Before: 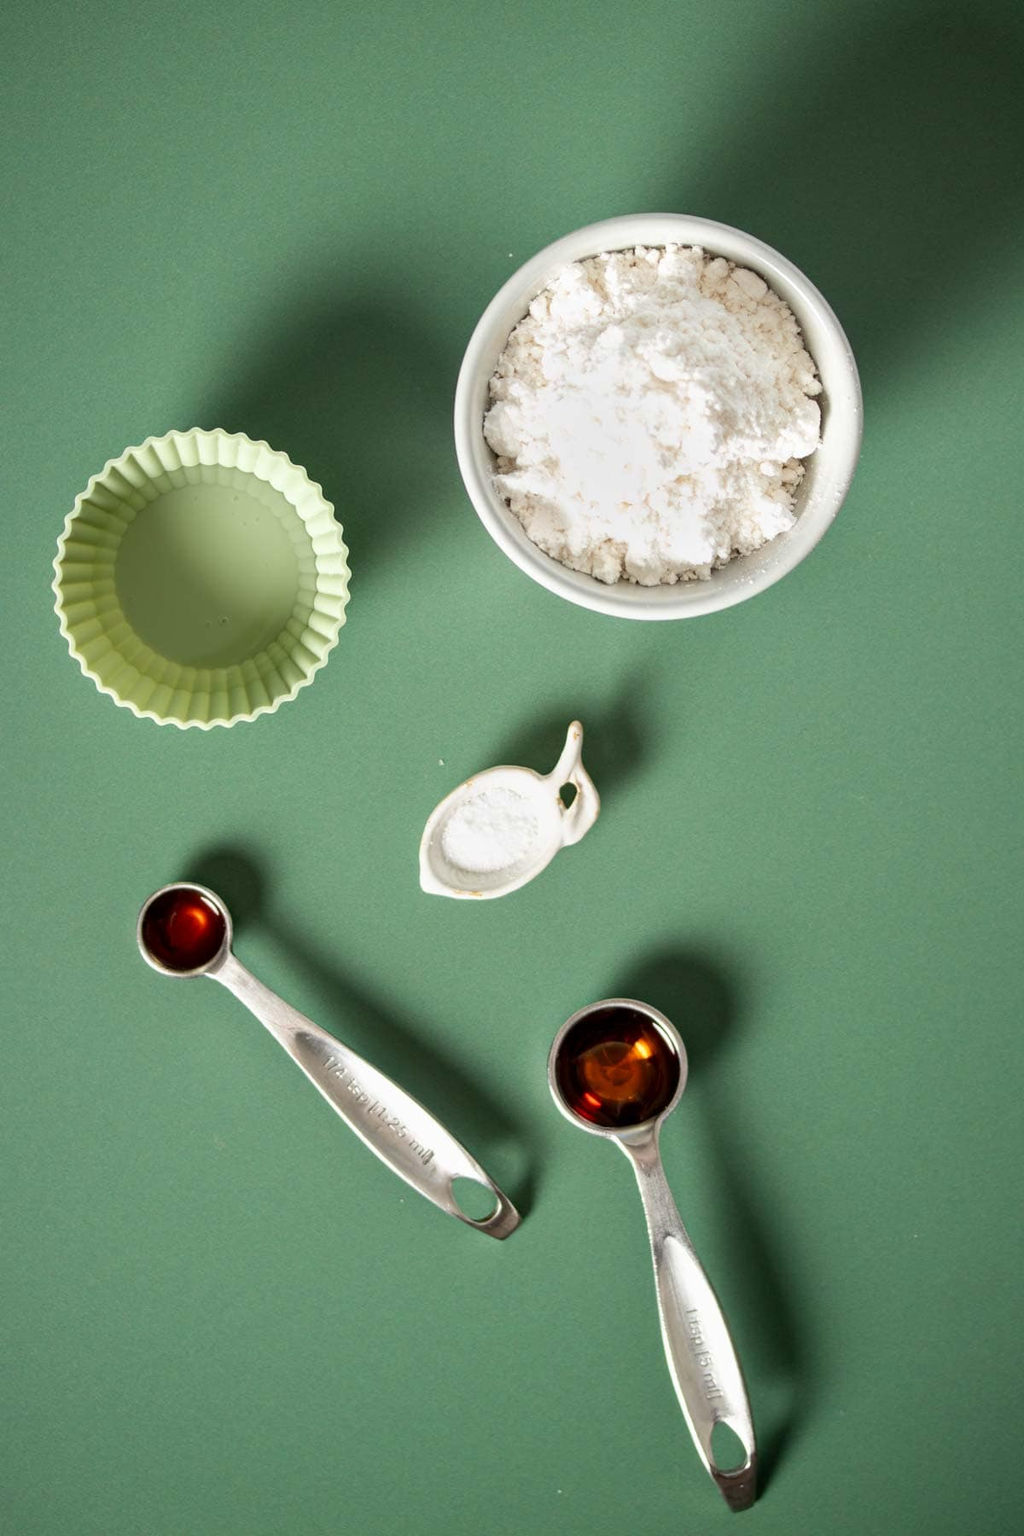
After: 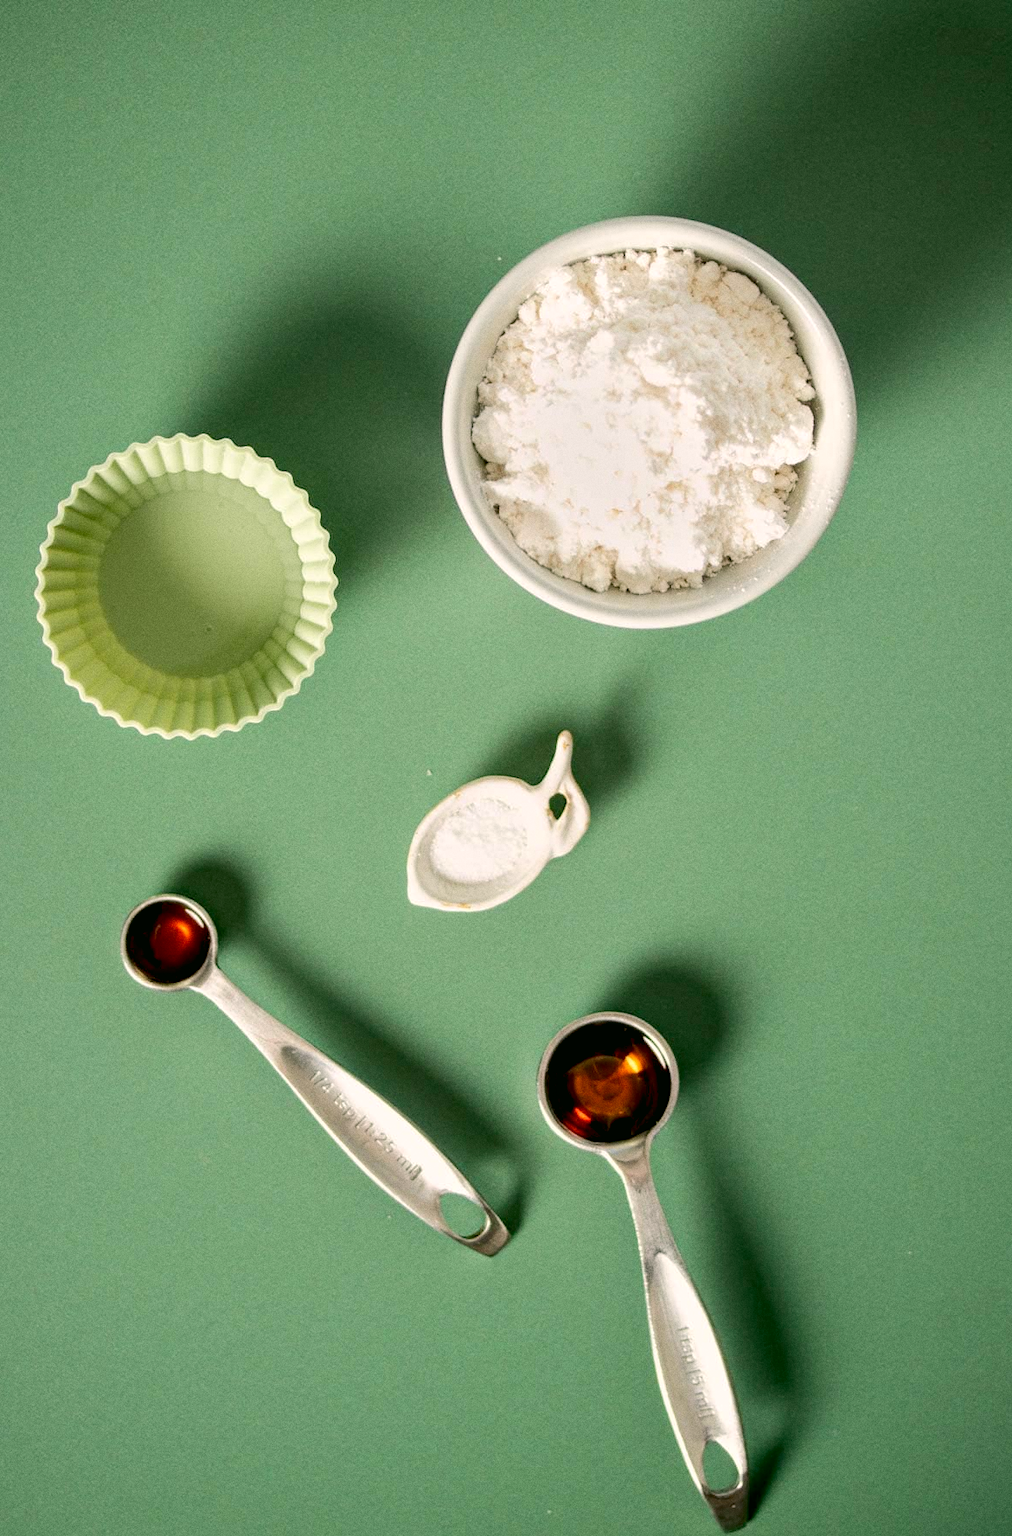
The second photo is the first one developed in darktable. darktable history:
color correction: highlights a* 4.02, highlights b* 4.98, shadows a* -7.55, shadows b* 4.98
base curve: curves: ch0 [(0, 0) (0.262, 0.32) (0.722, 0.705) (1, 1)]
exposure: black level correction 0.005, exposure 0.014 EV, compensate highlight preservation false
crop and rotate: left 1.774%, right 0.633%, bottom 1.28%
grain: coarseness 0.09 ISO
